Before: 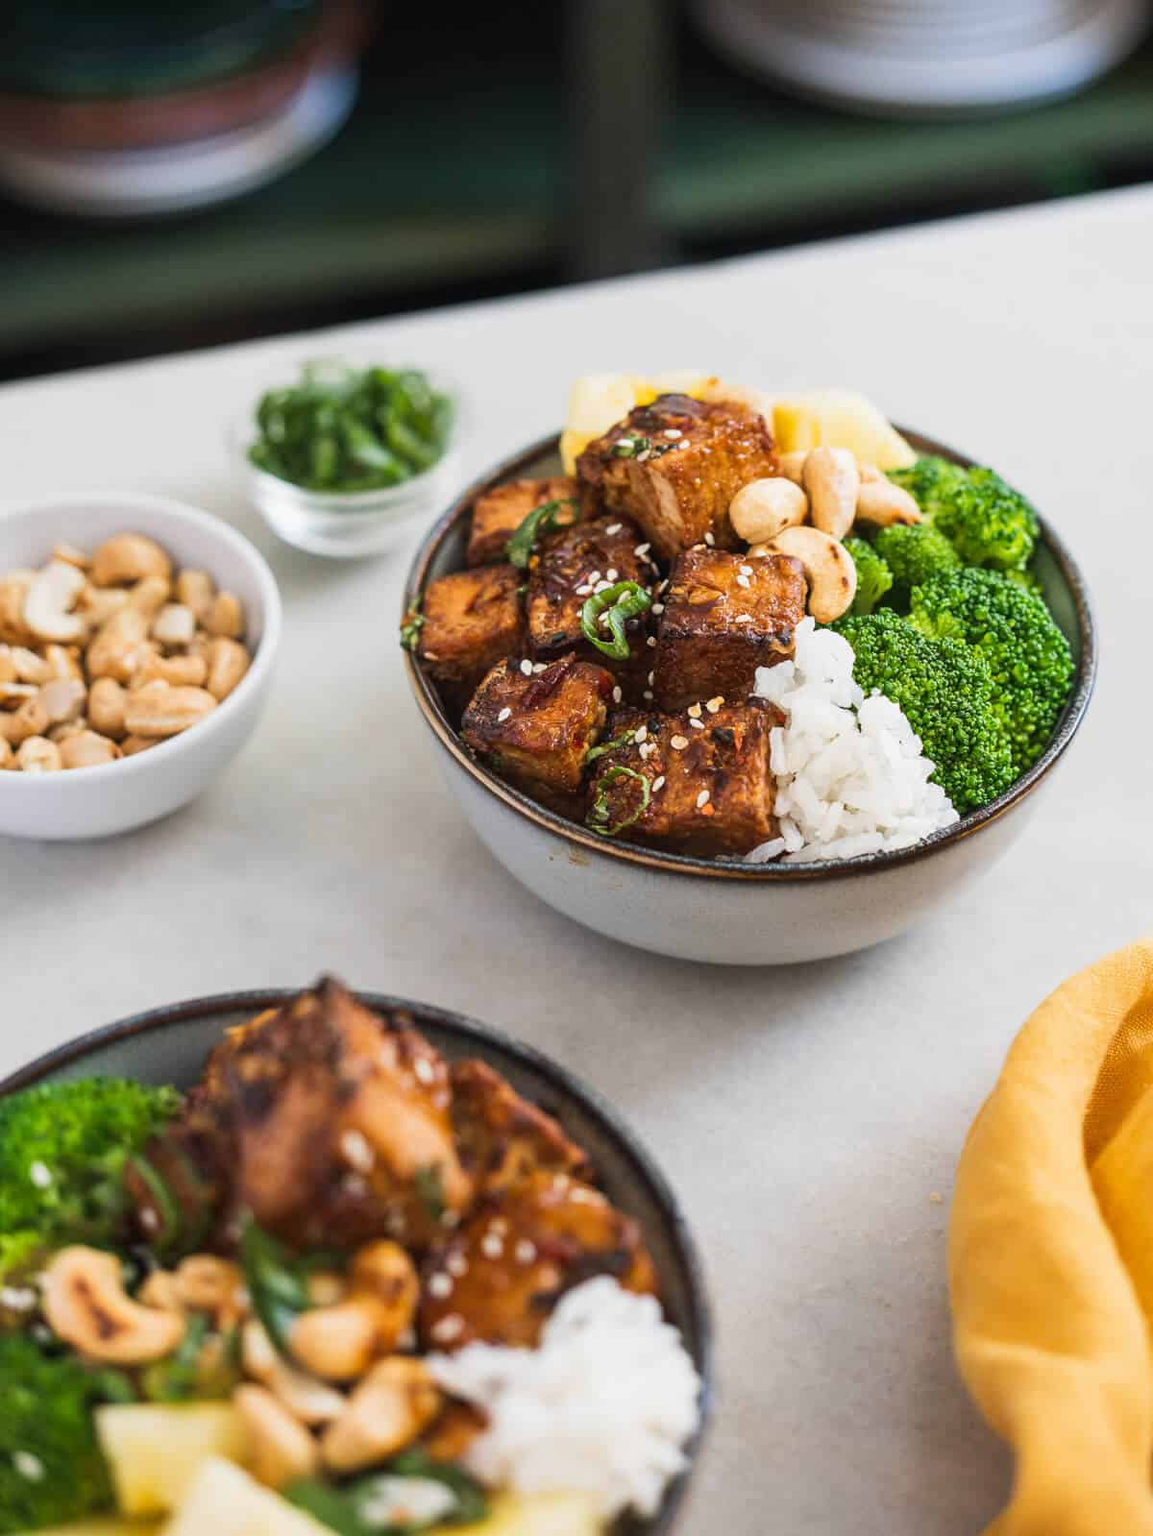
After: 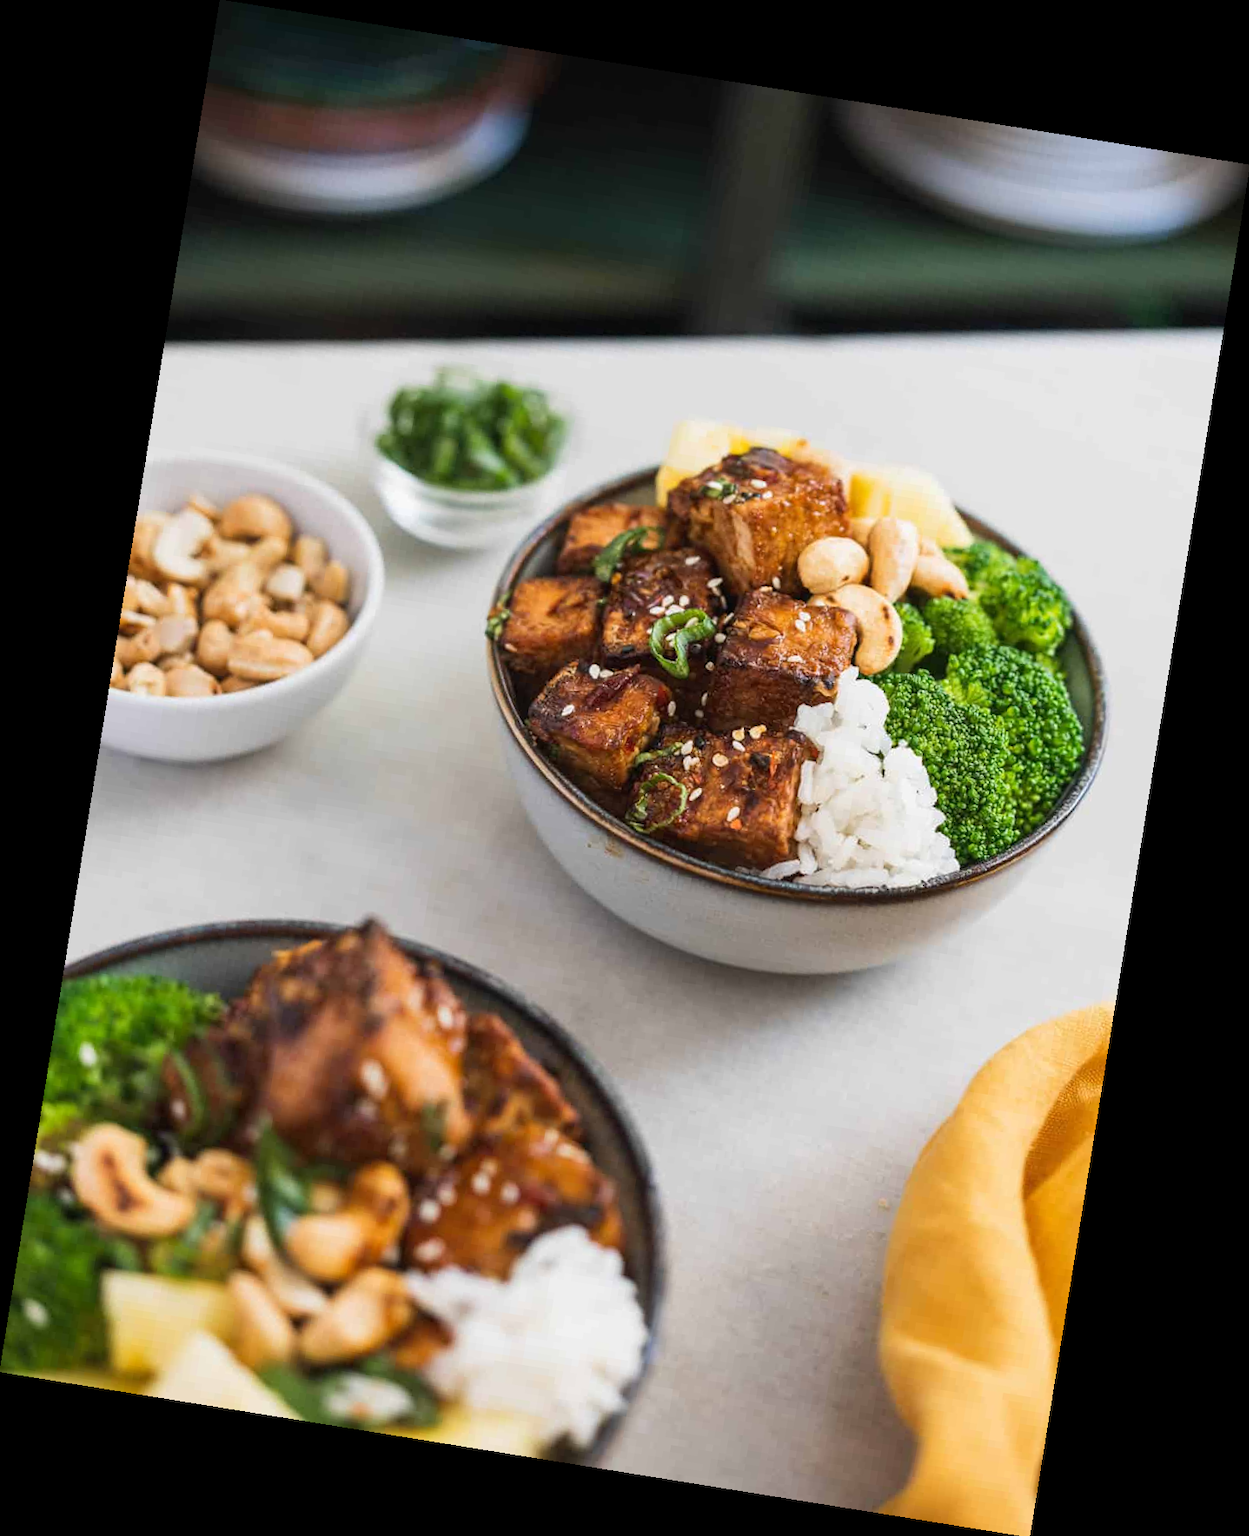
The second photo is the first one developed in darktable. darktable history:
rotate and perspective: rotation 9.12°, automatic cropping off
white balance: red 1, blue 1
